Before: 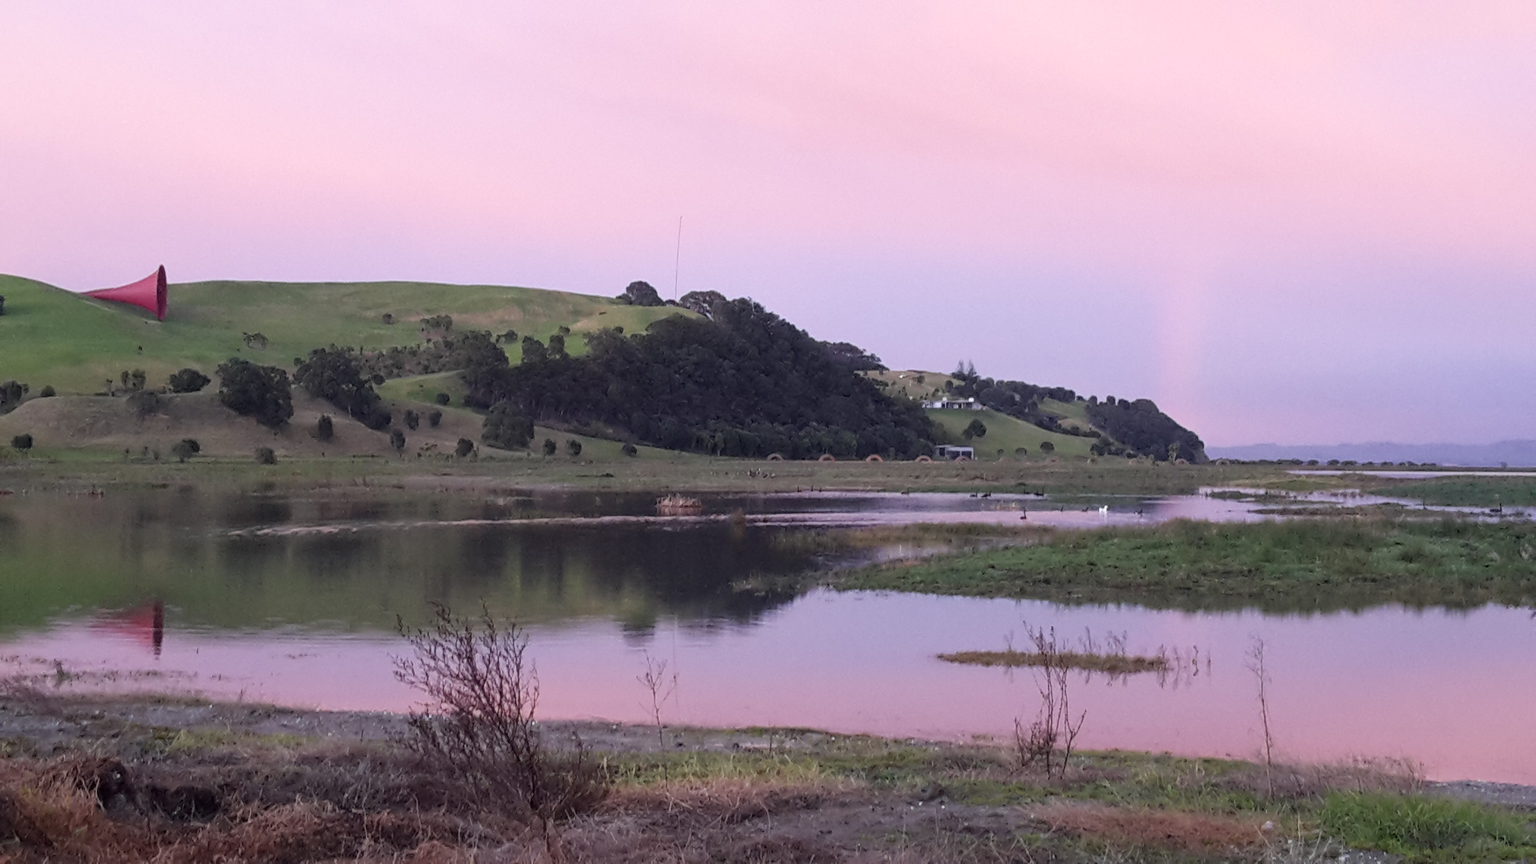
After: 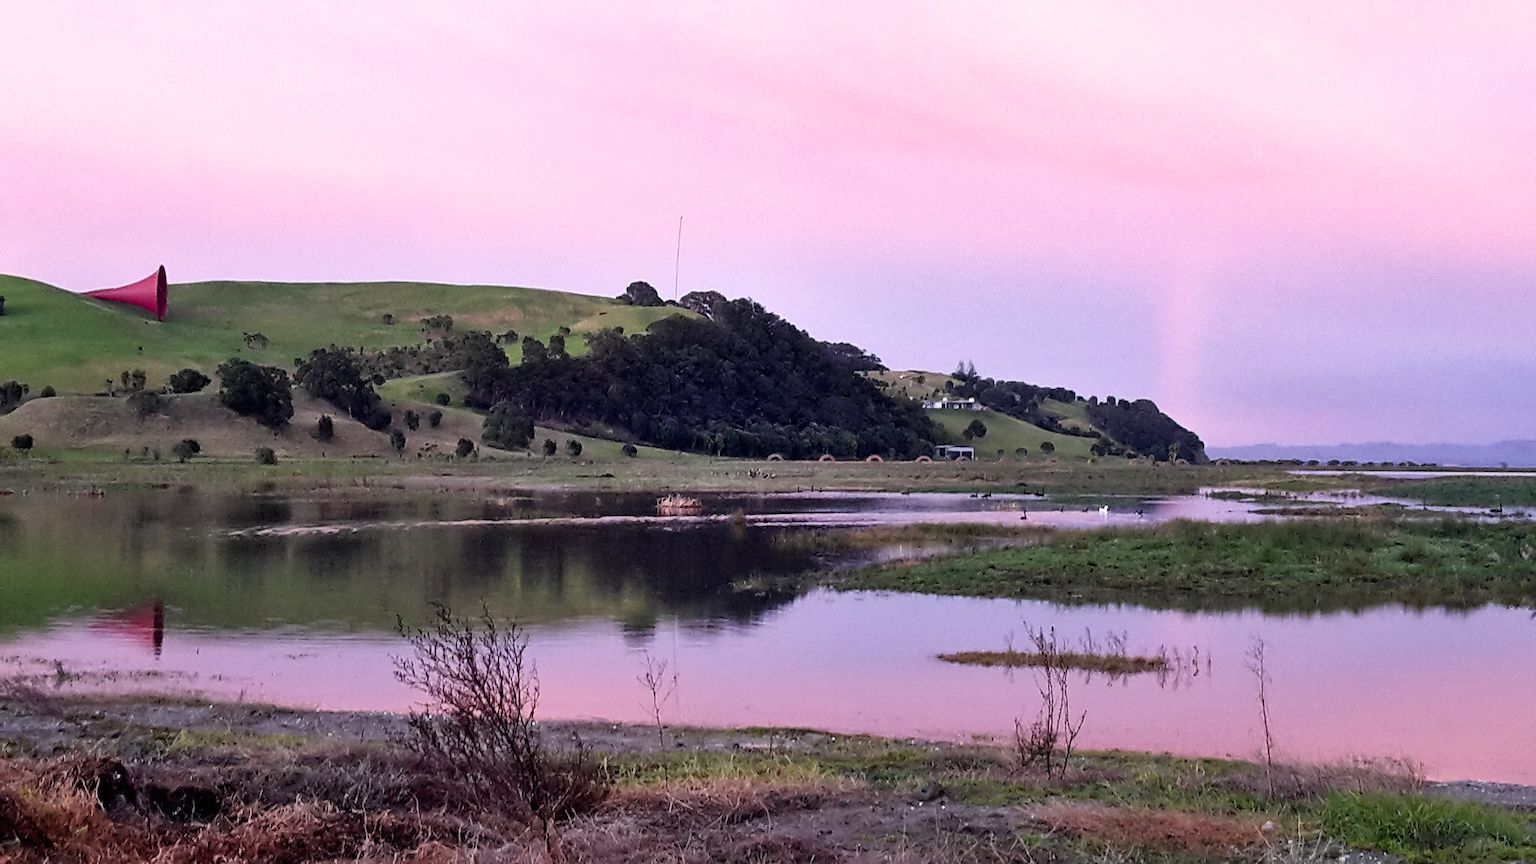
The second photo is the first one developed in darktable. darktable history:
sharpen: on, module defaults
shadows and highlights: white point adjustment 0.05, highlights color adjustment 55.9%, soften with gaussian
tone curve: curves: ch0 [(0, 0) (0.003, 0) (0.011, 0.001) (0.025, 0.003) (0.044, 0.004) (0.069, 0.007) (0.1, 0.01) (0.136, 0.033) (0.177, 0.082) (0.224, 0.141) (0.277, 0.208) (0.335, 0.282) (0.399, 0.363) (0.468, 0.451) (0.543, 0.545) (0.623, 0.647) (0.709, 0.756) (0.801, 0.87) (0.898, 0.972) (1, 1)], preserve colors none
